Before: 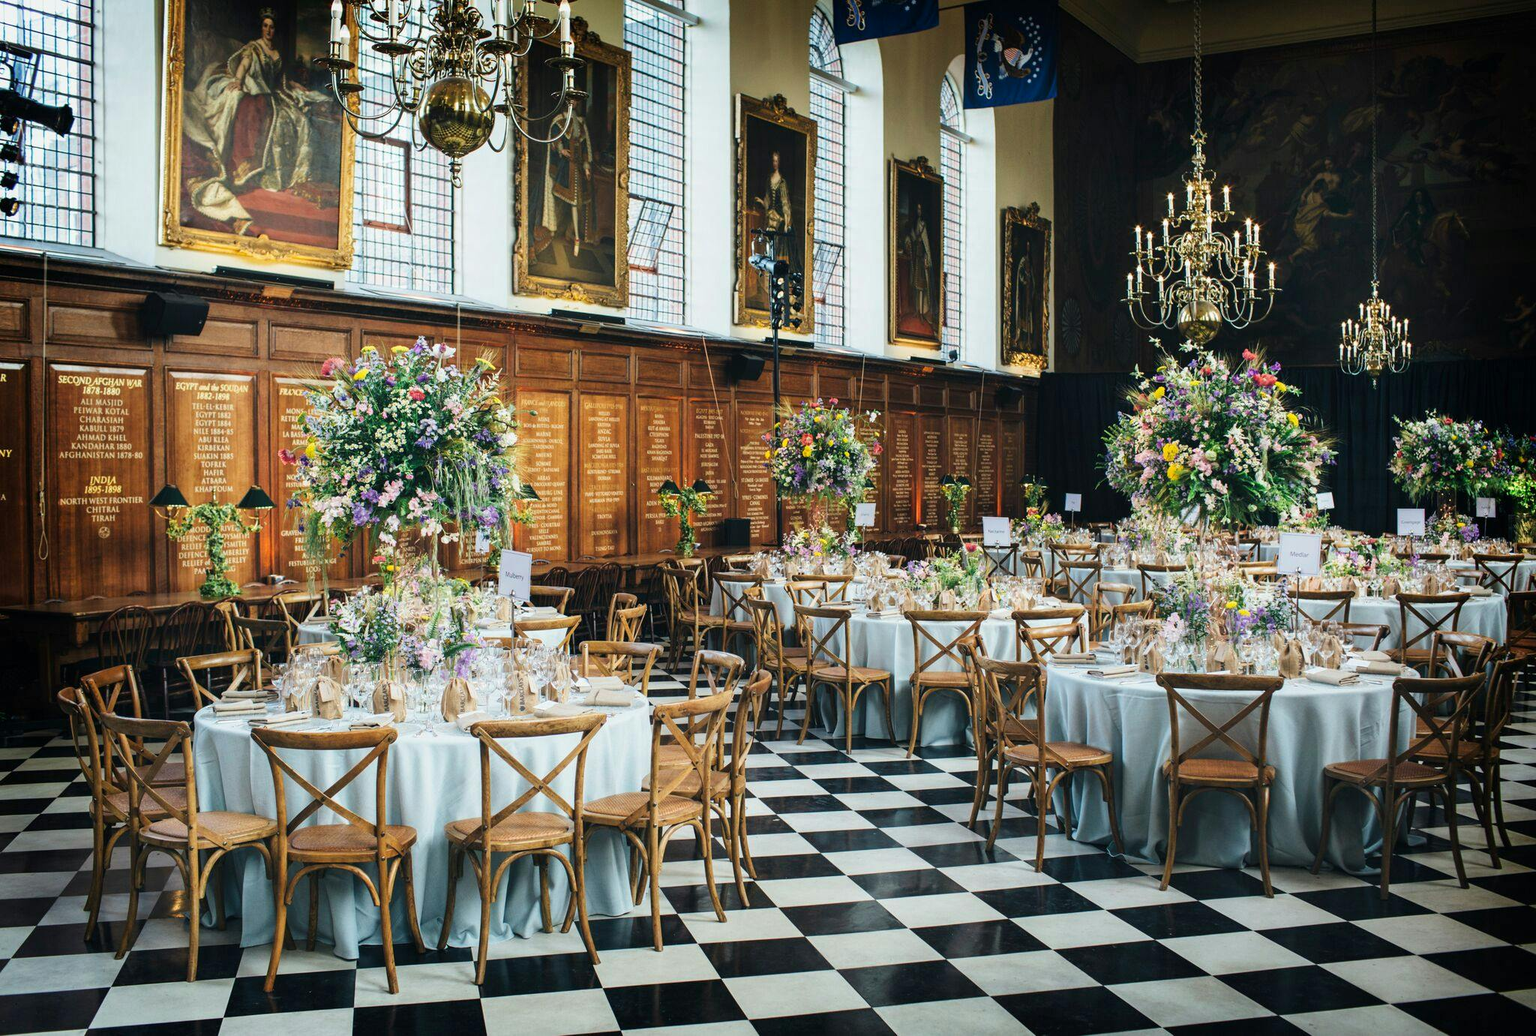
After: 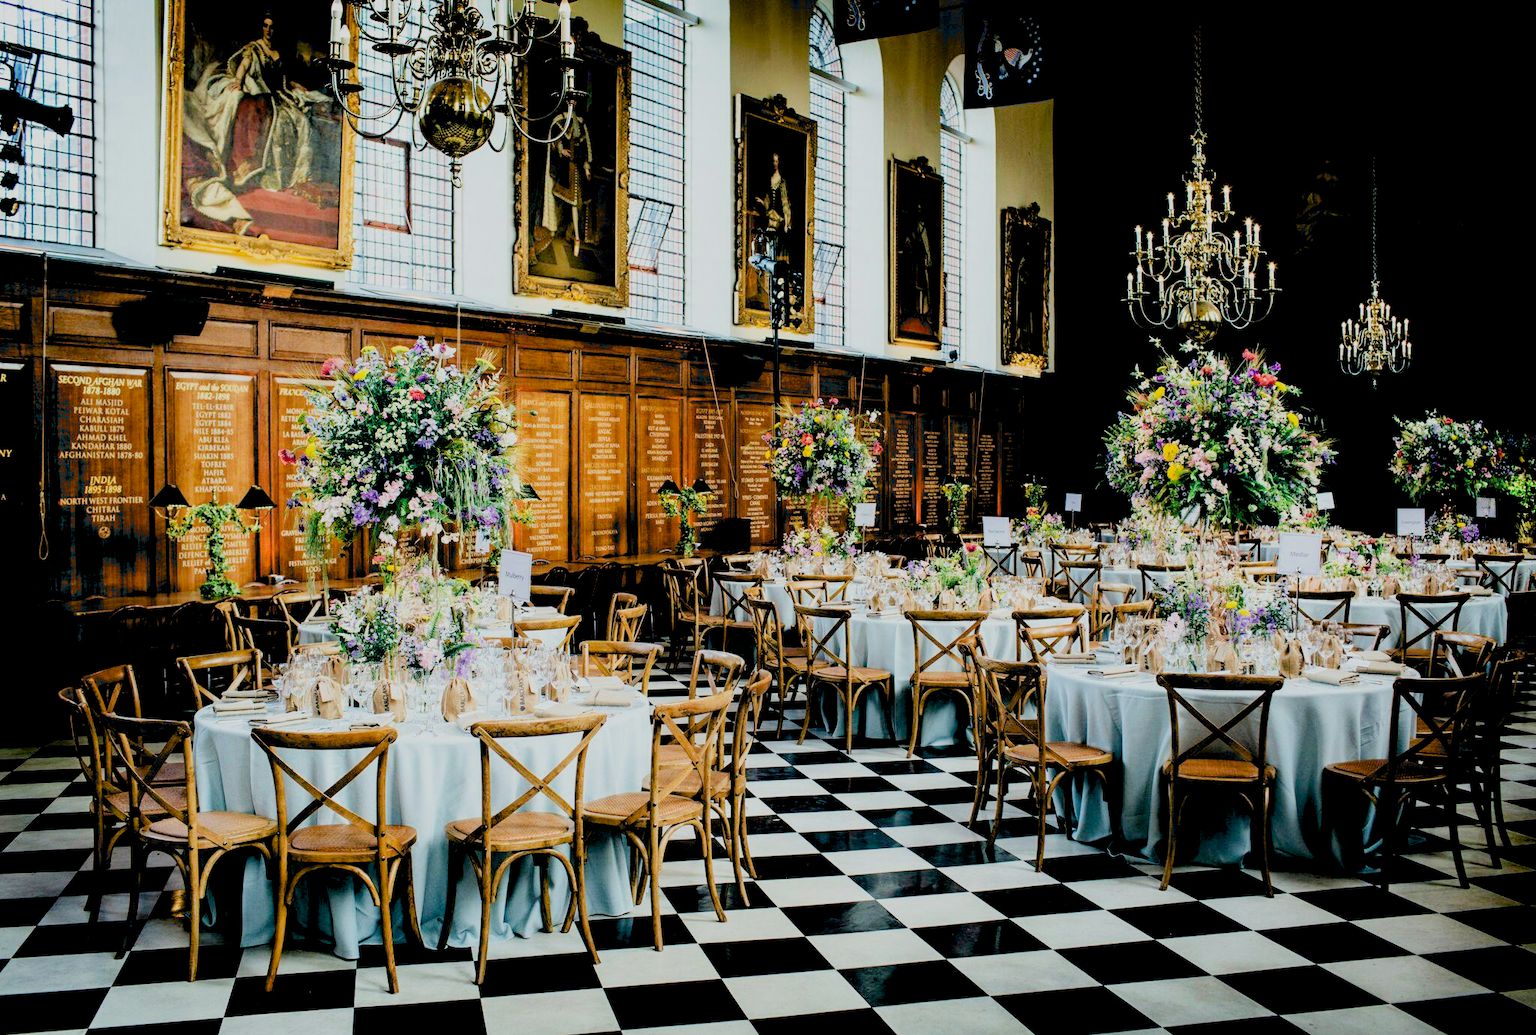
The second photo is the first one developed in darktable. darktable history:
exposure: black level correction 0.041, exposure 0.499 EV, compensate highlight preservation false
filmic rgb: black relative exposure -7.15 EV, white relative exposure 5.34 EV, hardness 3.03
